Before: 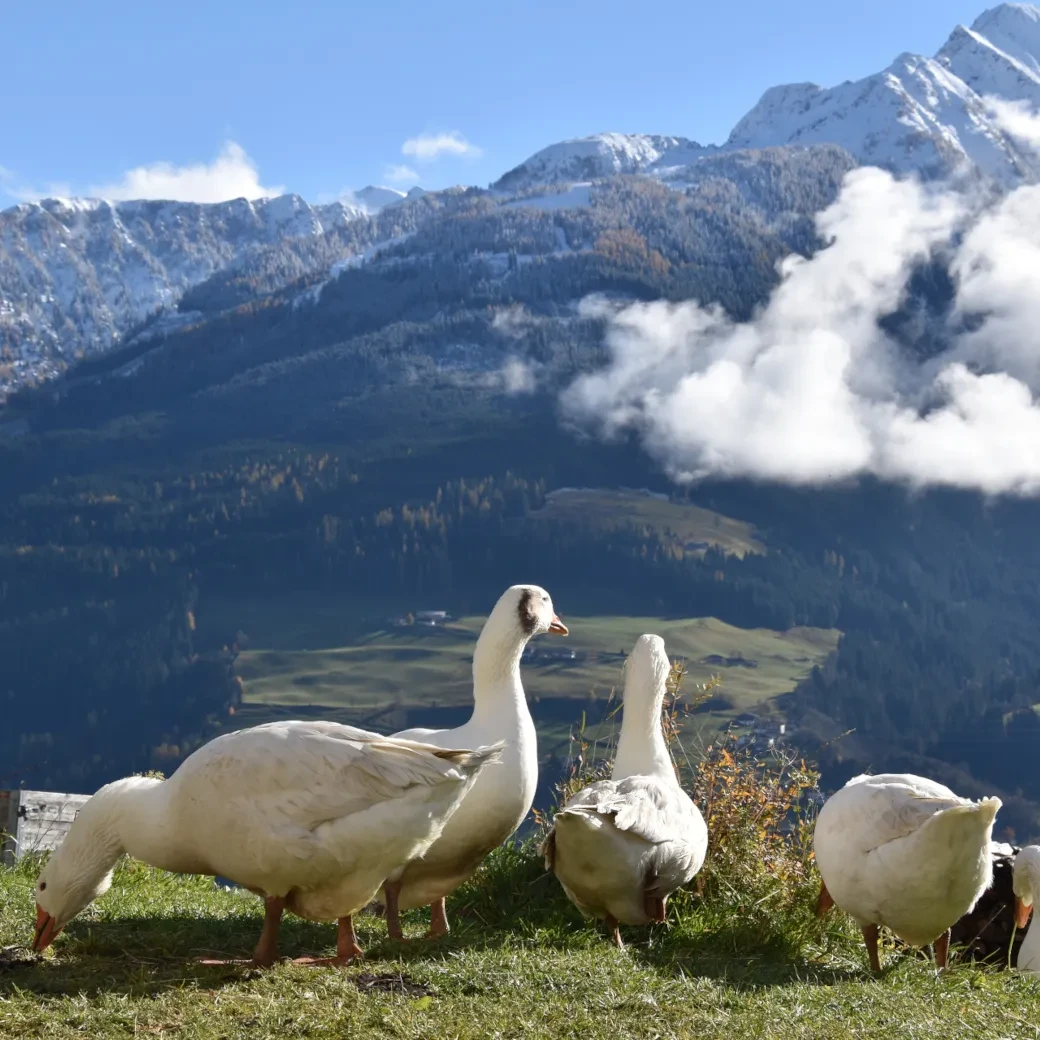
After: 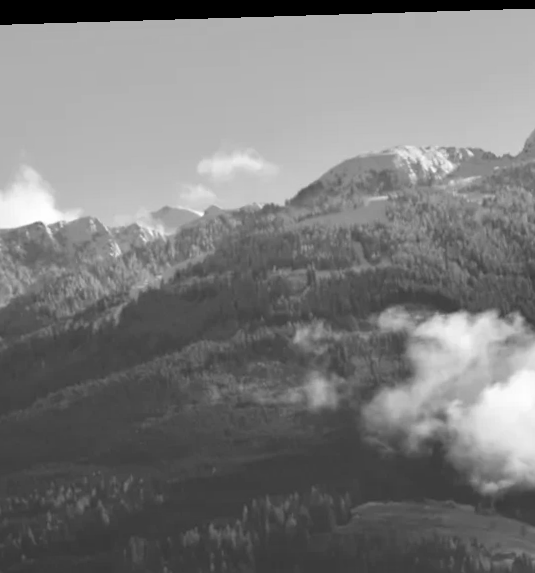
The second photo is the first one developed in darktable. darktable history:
rotate and perspective: rotation -1.75°, automatic cropping off
crop: left 19.556%, right 30.401%, bottom 46.458%
monochrome: on, module defaults
